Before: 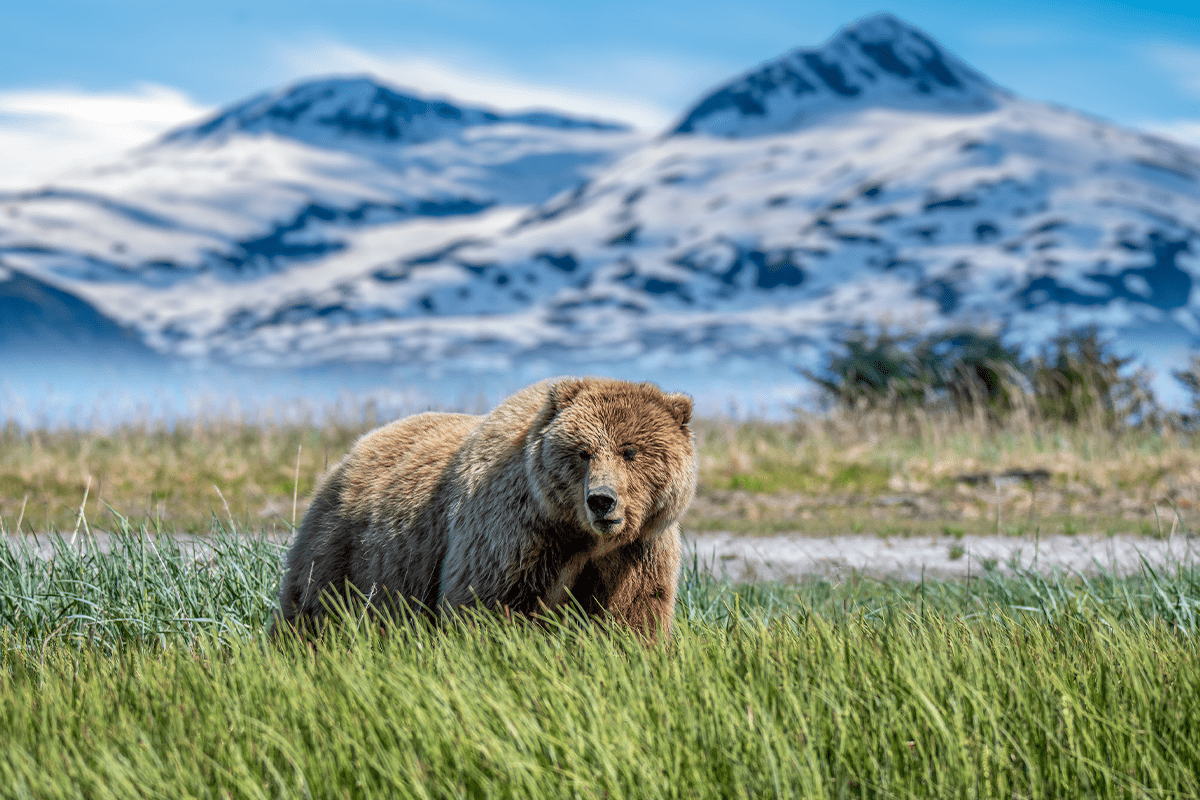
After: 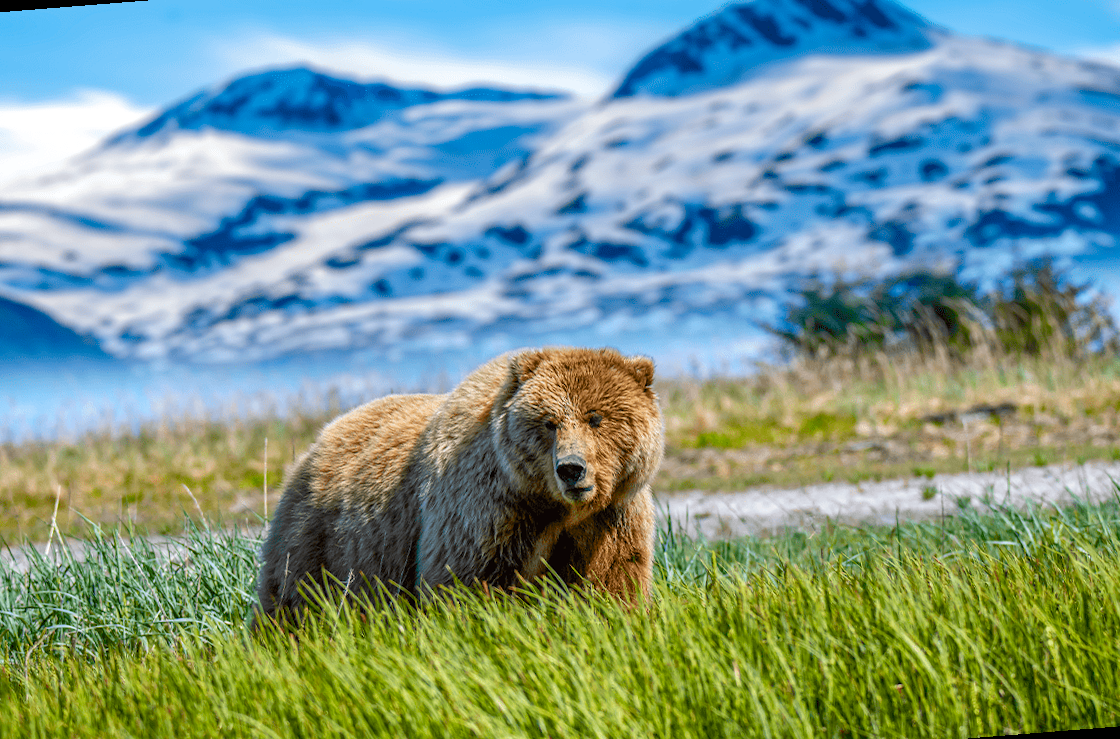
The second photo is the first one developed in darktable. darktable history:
rotate and perspective: rotation -4.57°, crop left 0.054, crop right 0.944, crop top 0.087, crop bottom 0.914
color balance rgb: perceptual saturation grading › global saturation 45%, perceptual saturation grading › highlights -25%, perceptual saturation grading › shadows 50%, perceptual brilliance grading › global brilliance 3%, global vibrance 3%
